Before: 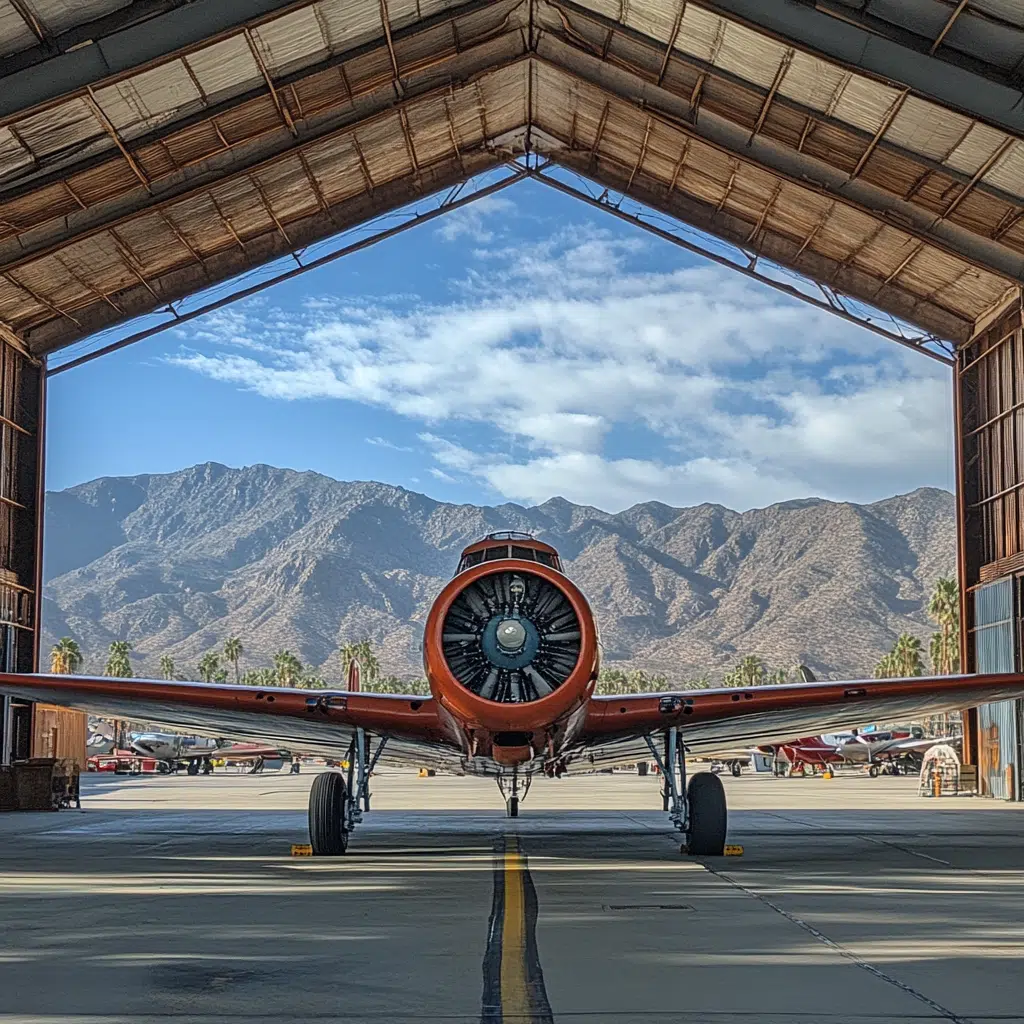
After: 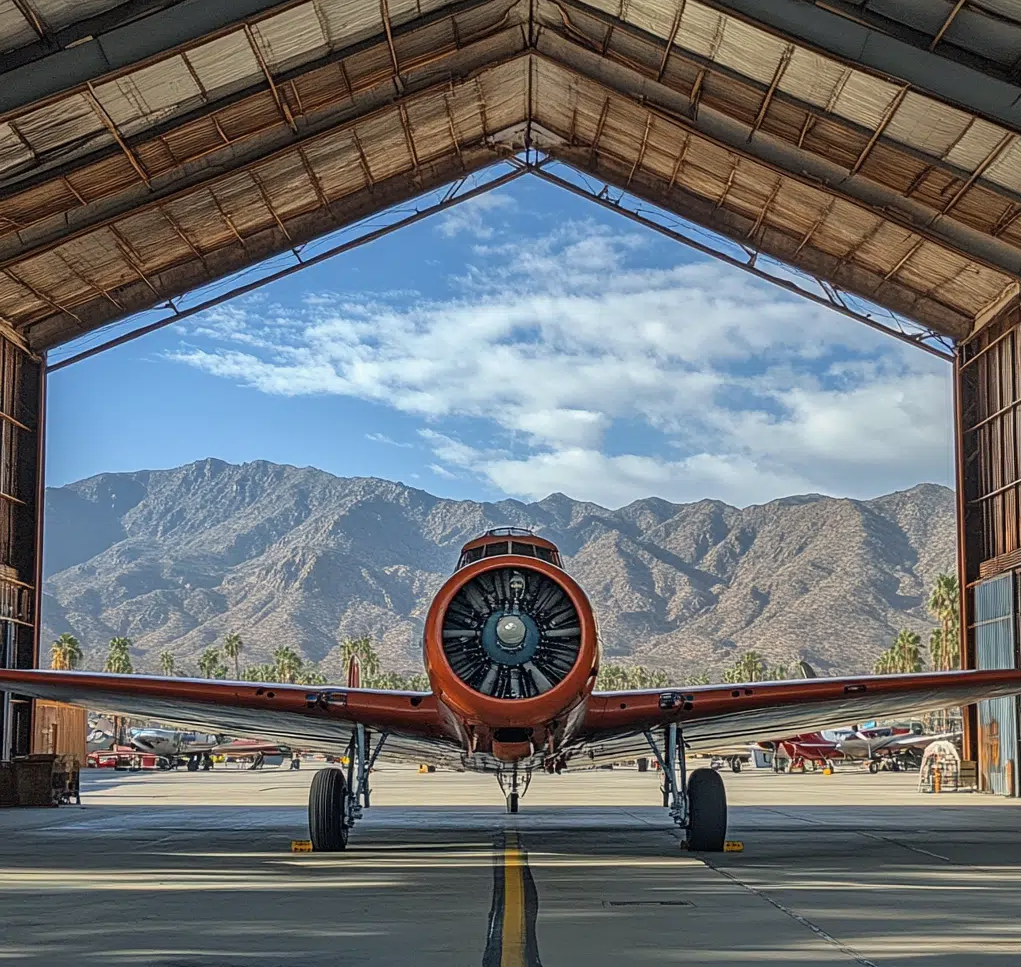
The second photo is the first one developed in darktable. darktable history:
crop: top 0.448%, right 0.264%, bottom 5.045%
color correction: highlights b* 3
